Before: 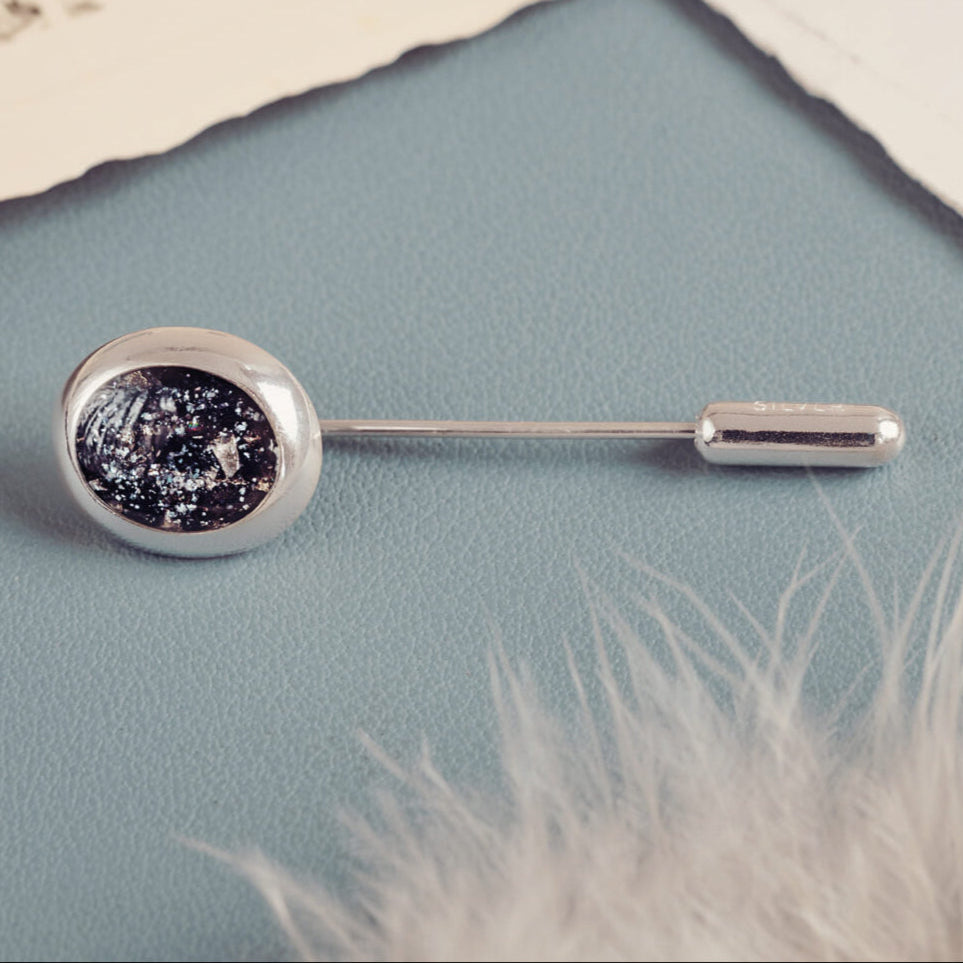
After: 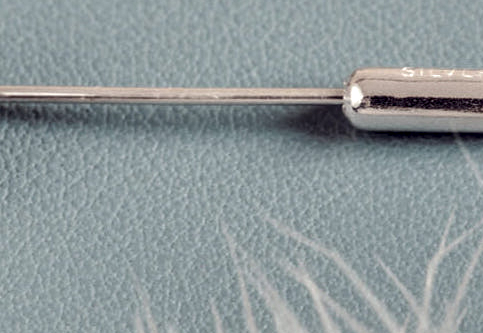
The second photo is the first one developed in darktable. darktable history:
local contrast: highlights 19%, detail 186%
shadows and highlights: shadows 10, white point adjustment 1, highlights -40
crop: left 36.607%, top 34.735%, right 13.146%, bottom 30.611%
